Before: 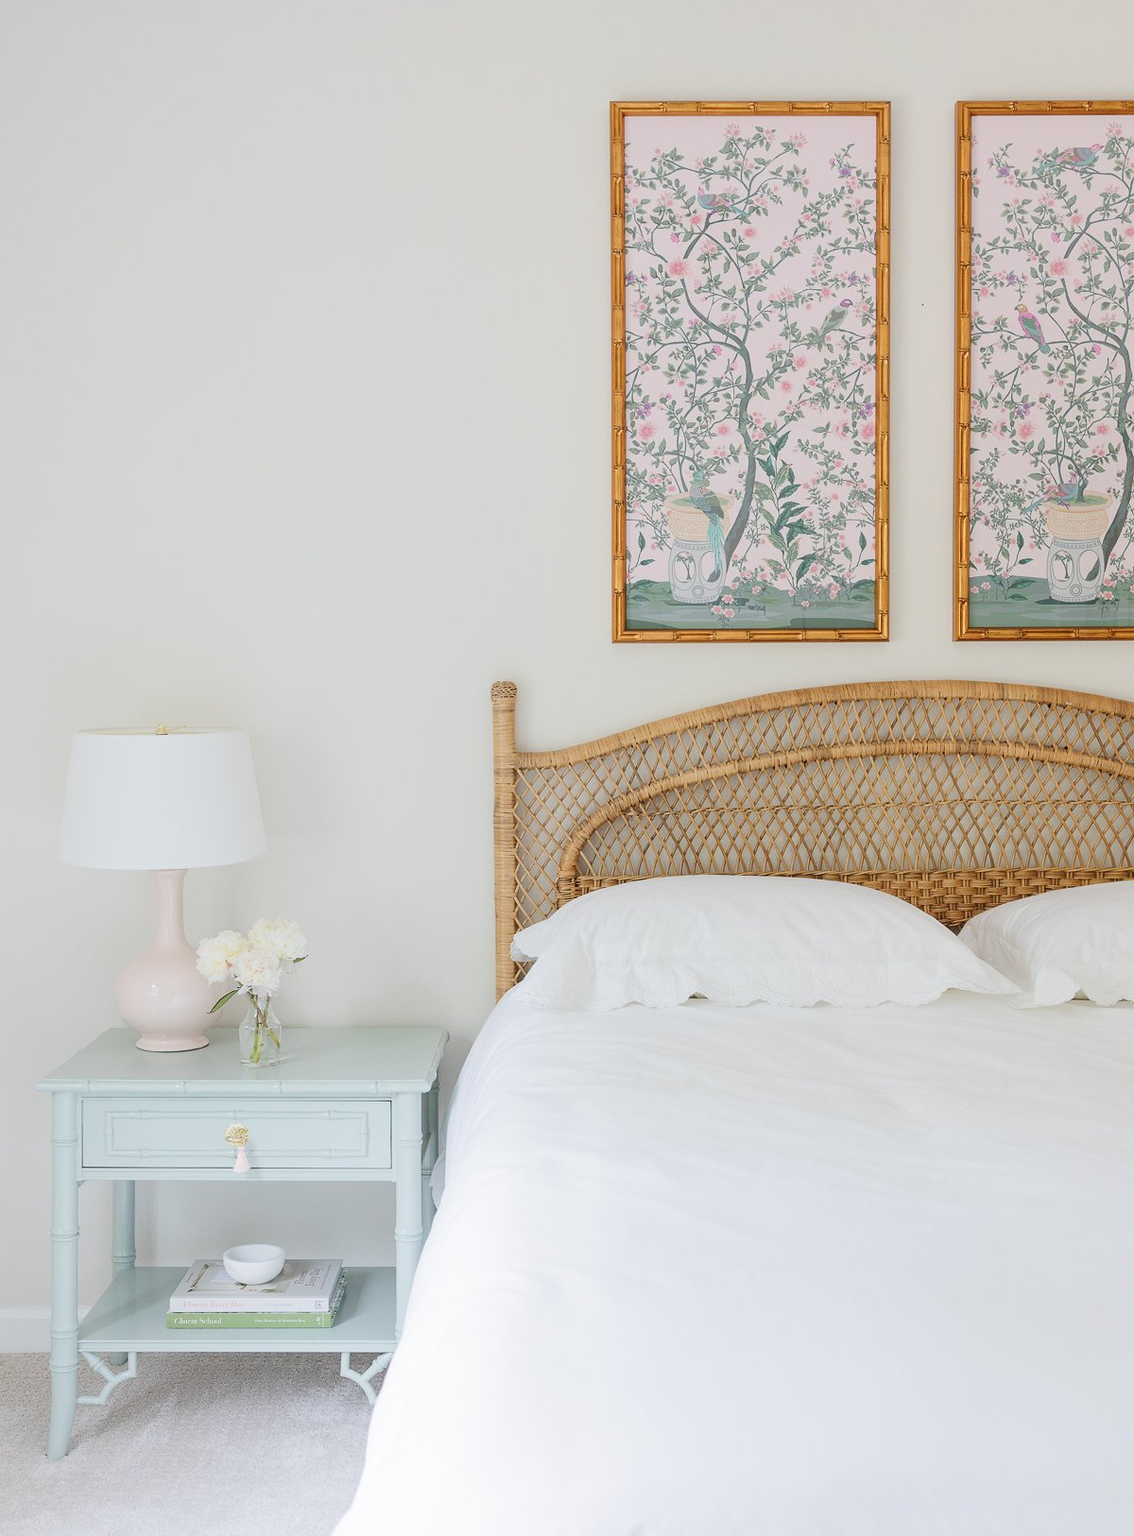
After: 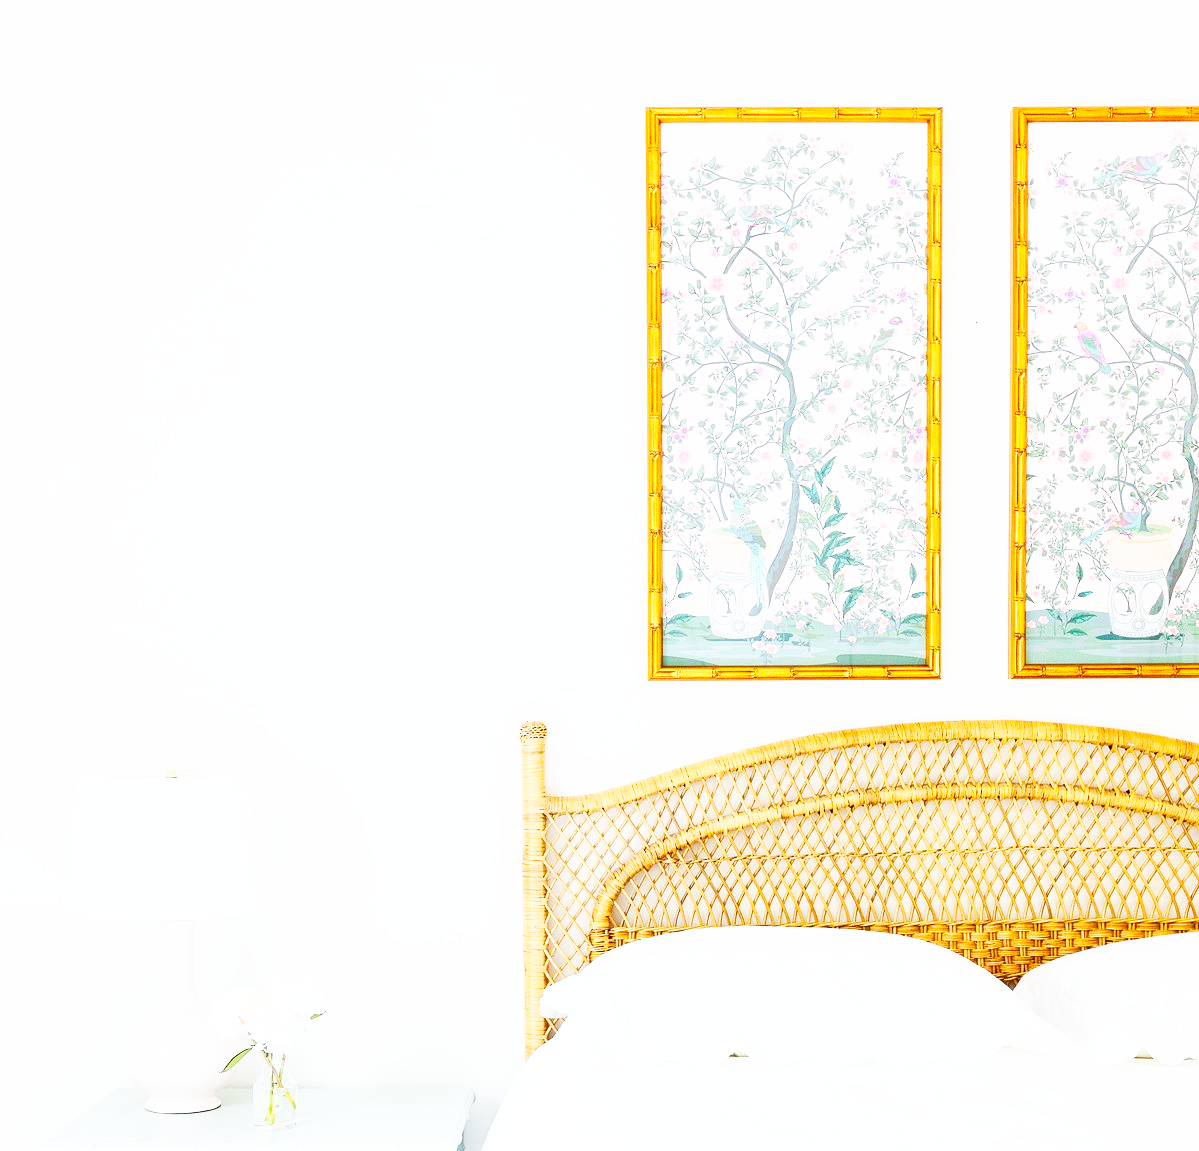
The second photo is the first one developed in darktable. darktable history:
base curve: curves: ch0 [(0, 0) (0.007, 0.004) (0.027, 0.03) (0.046, 0.07) (0.207, 0.54) (0.442, 0.872) (0.673, 0.972) (1, 1)], preserve colors none
color calibration: x 0.355, y 0.367, temperature 4745.08 K
crop: right 0%, bottom 29.152%
color balance rgb: linear chroma grading › global chroma 15.545%, perceptual saturation grading › global saturation -0.398%, perceptual brilliance grading › global brilliance 12.503%, global vibrance 34.968%
